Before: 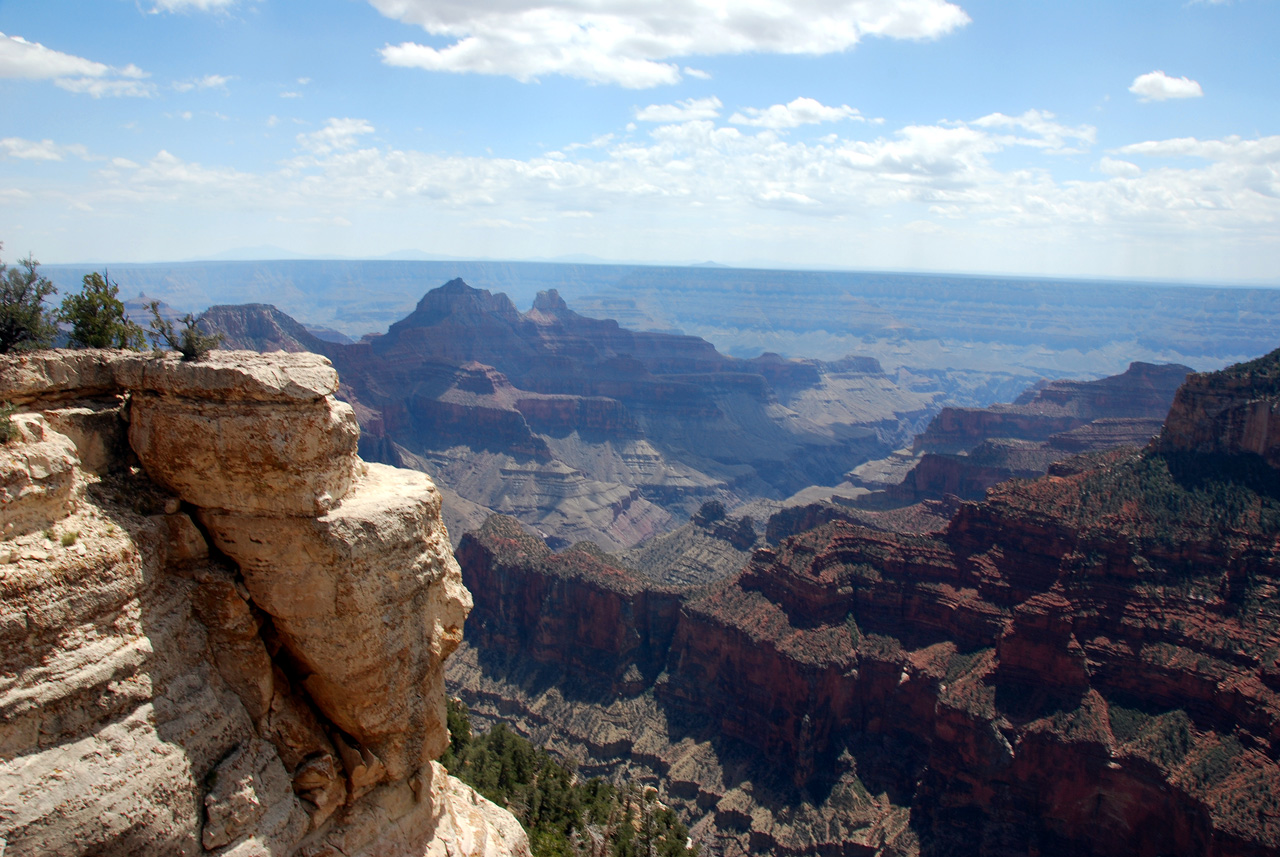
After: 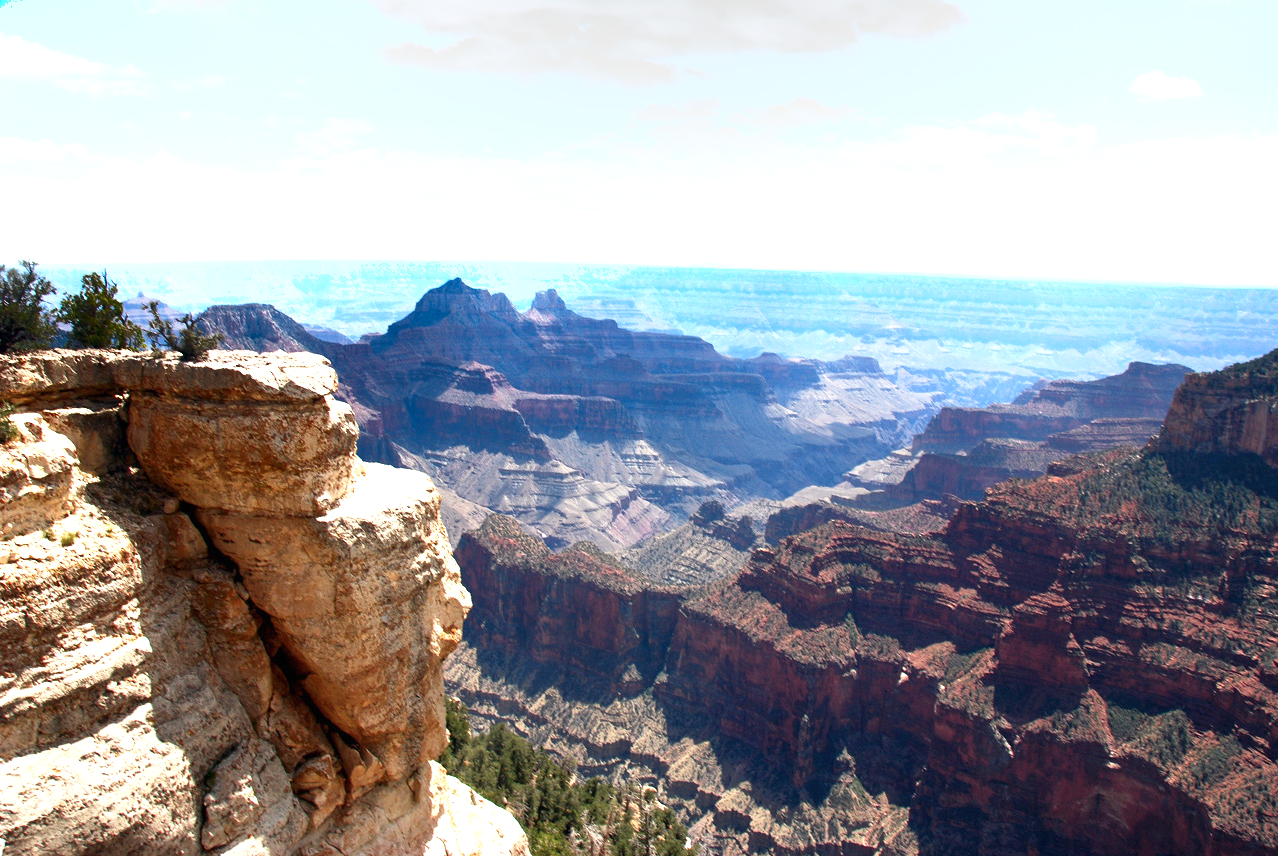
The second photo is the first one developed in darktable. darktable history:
exposure: black level correction 0, exposure 0.7 EV, compensate exposure bias true, compensate highlight preservation false
crop and rotate: left 0.091%, bottom 0.014%
shadows and highlights: radius 336.88, shadows 28.59, soften with gaussian
color balance rgb: highlights gain › chroma 0.202%, highlights gain › hue 329.94°, perceptual saturation grading › global saturation -2.681%, global vibrance 0.835%, saturation formula JzAzBz (2021)
